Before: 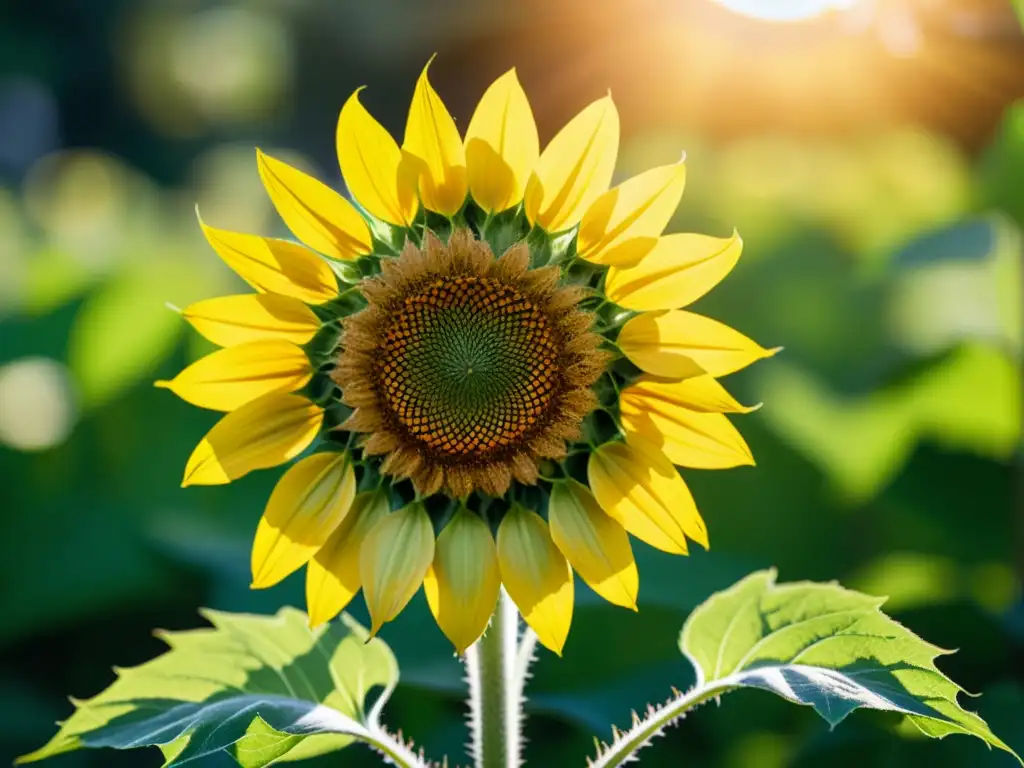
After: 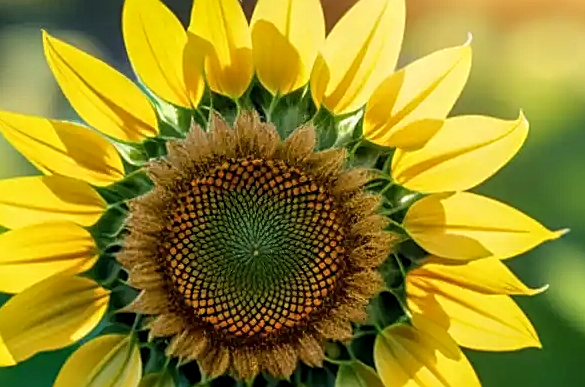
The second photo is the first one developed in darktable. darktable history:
sharpen: on, module defaults
crop: left 20.932%, top 15.471%, right 21.848%, bottom 34.081%
local contrast: on, module defaults
